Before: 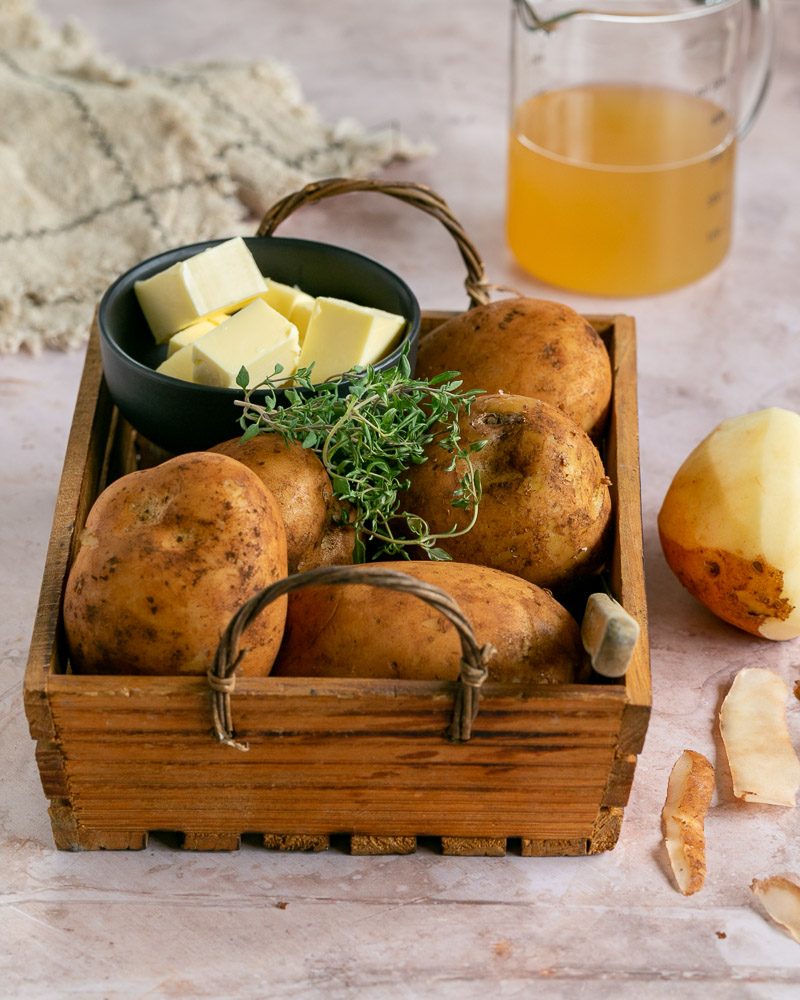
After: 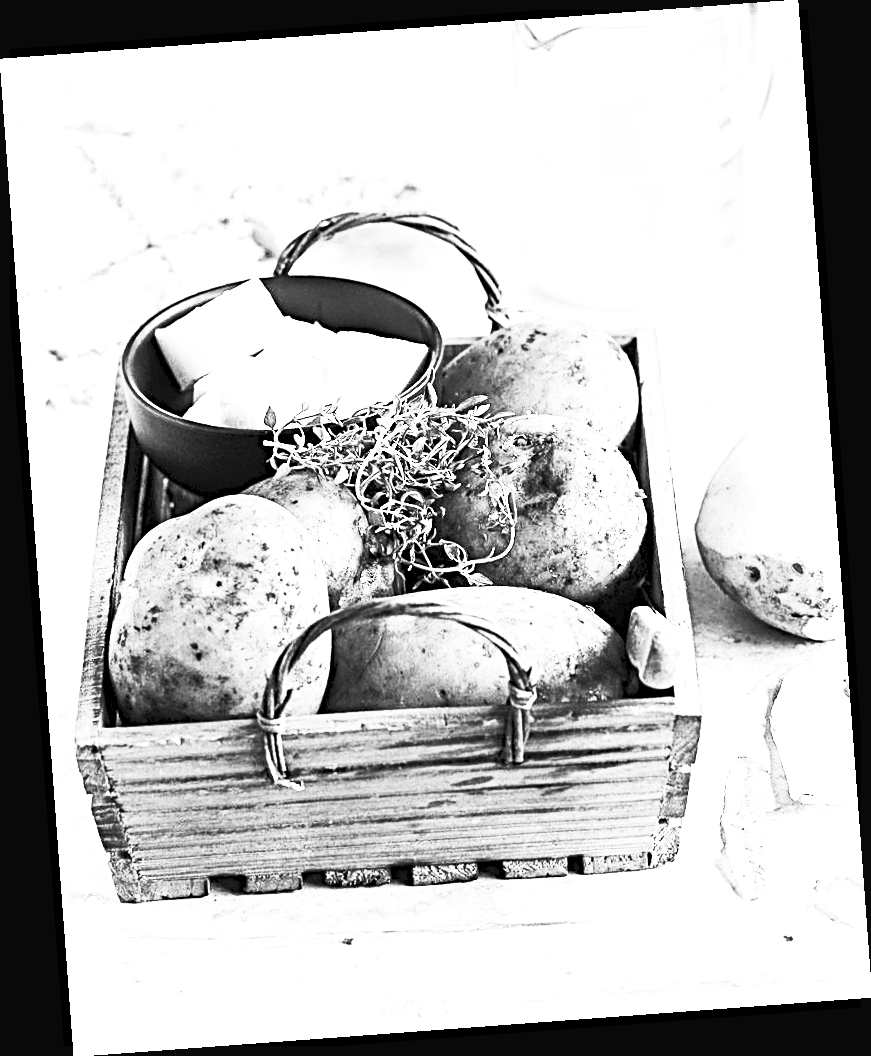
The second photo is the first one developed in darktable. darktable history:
rotate and perspective: rotation -4.25°, automatic cropping off
white balance: red 1.042, blue 1.17
vibrance: on, module defaults
sharpen: radius 3.69, amount 0.928
contrast brightness saturation: contrast 0.53, brightness 0.47, saturation -1
tone equalizer: -8 EV -0.001 EV, -7 EV 0.001 EV, -6 EV -0.002 EV, -5 EV -0.003 EV, -4 EV -0.062 EV, -3 EV -0.222 EV, -2 EV -0.267 EV, -1 EV 0.105 EV, +0 EV 0.303 EV
exposure: black level correction 0, exposure 1.2 EV, compensate highlight preservation false
